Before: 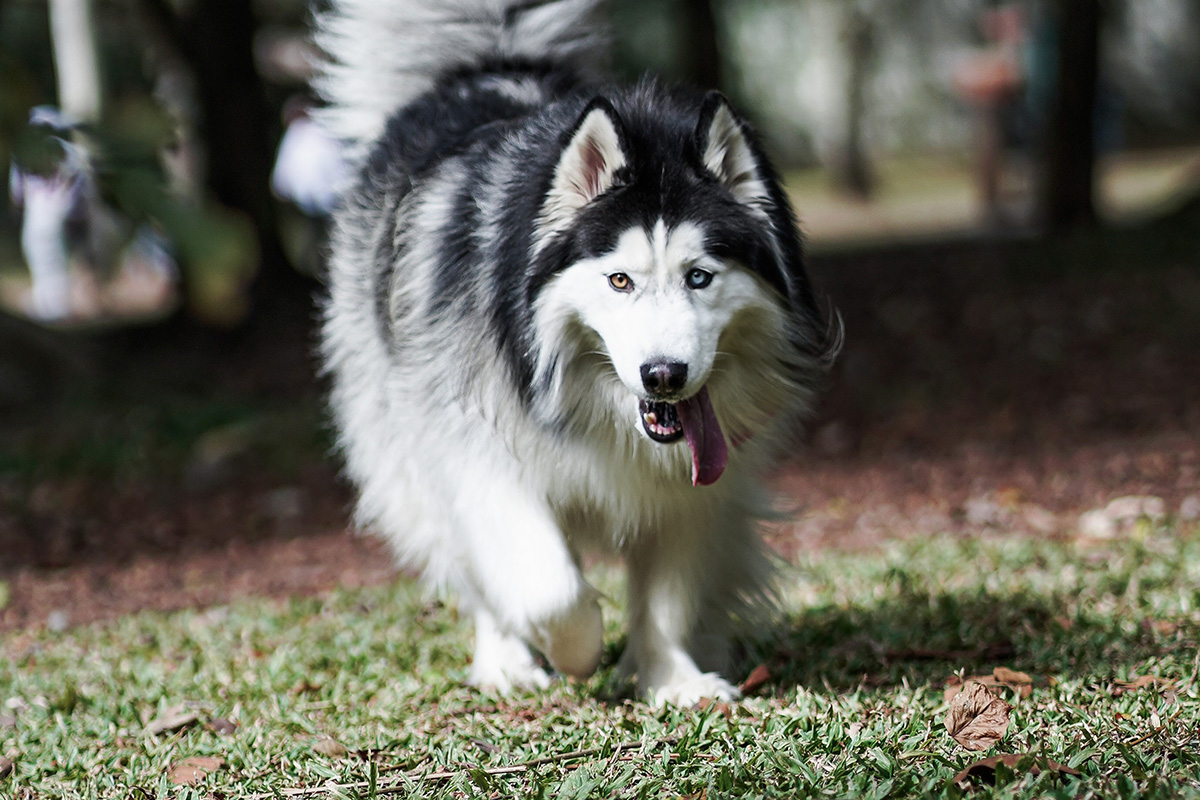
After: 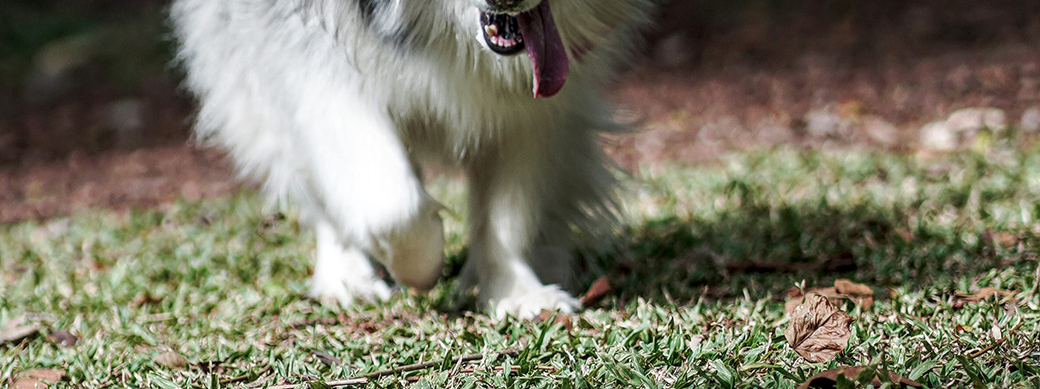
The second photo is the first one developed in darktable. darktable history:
local contrast: on, module defaults
crop and rotate: left 13.282%, top 48.555%, bottom 2.774%
